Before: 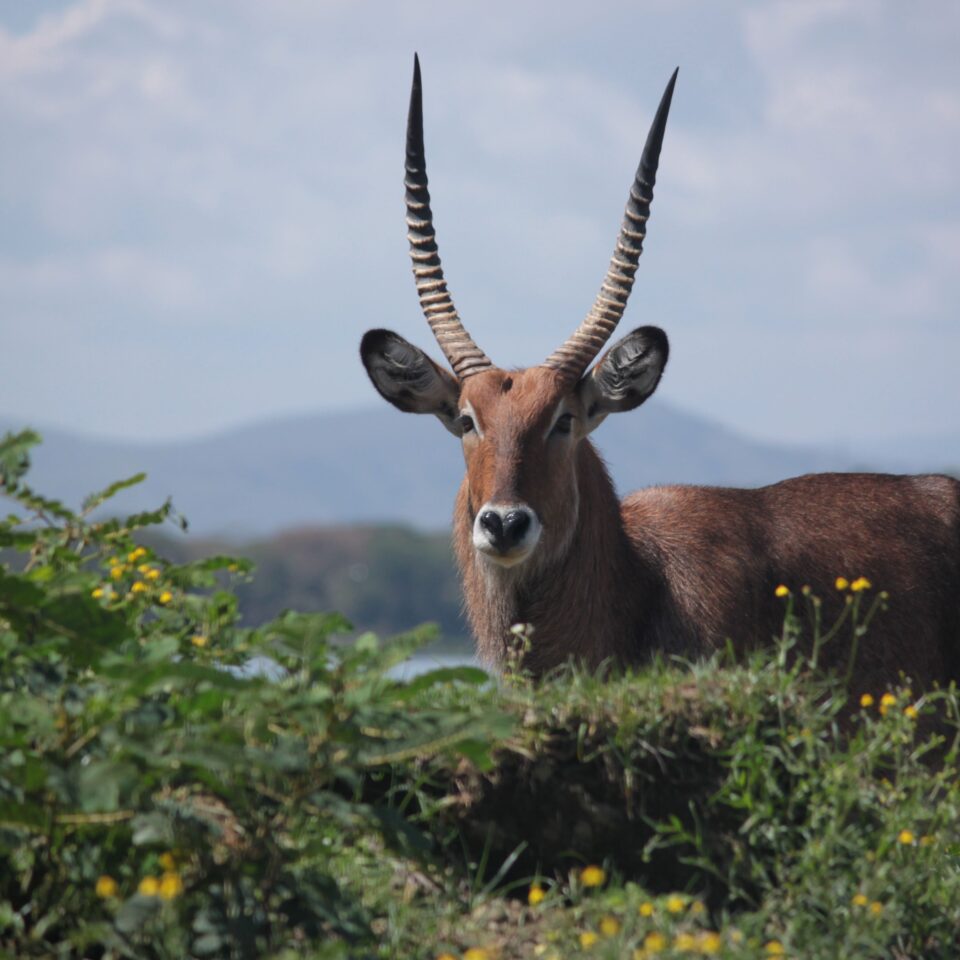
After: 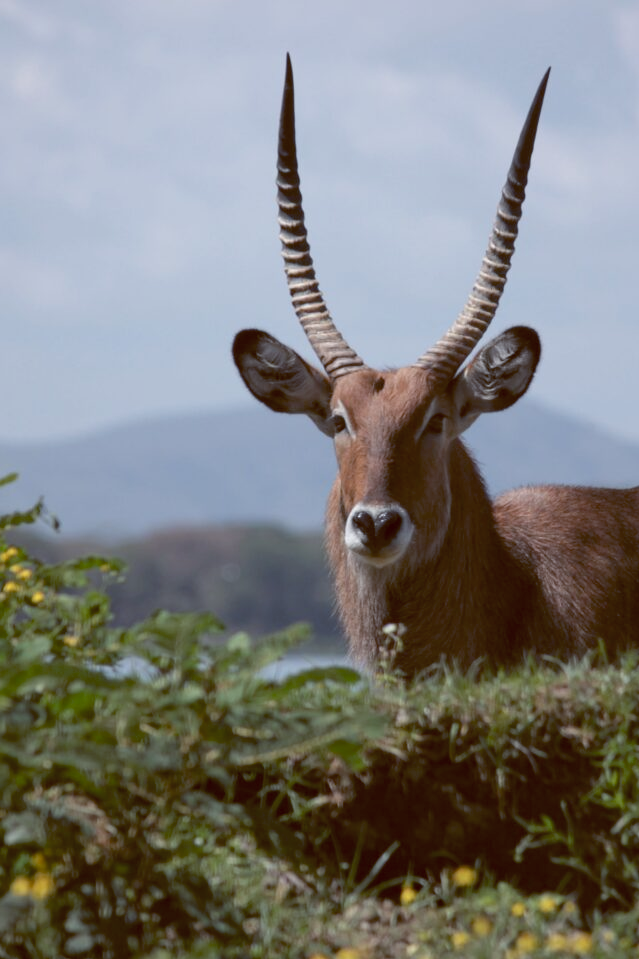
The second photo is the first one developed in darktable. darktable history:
rgb curve: mode RGB, independent channels
color correction: saturation 0.8
crop and rotate: left 13.342%, right 19.991%
color balance: lift [1, 1.015, 1.004, 0.985], gamma [1, 0.958, 0.971, 1.042], gain [1, 0.956, 0.977, 1.044]
